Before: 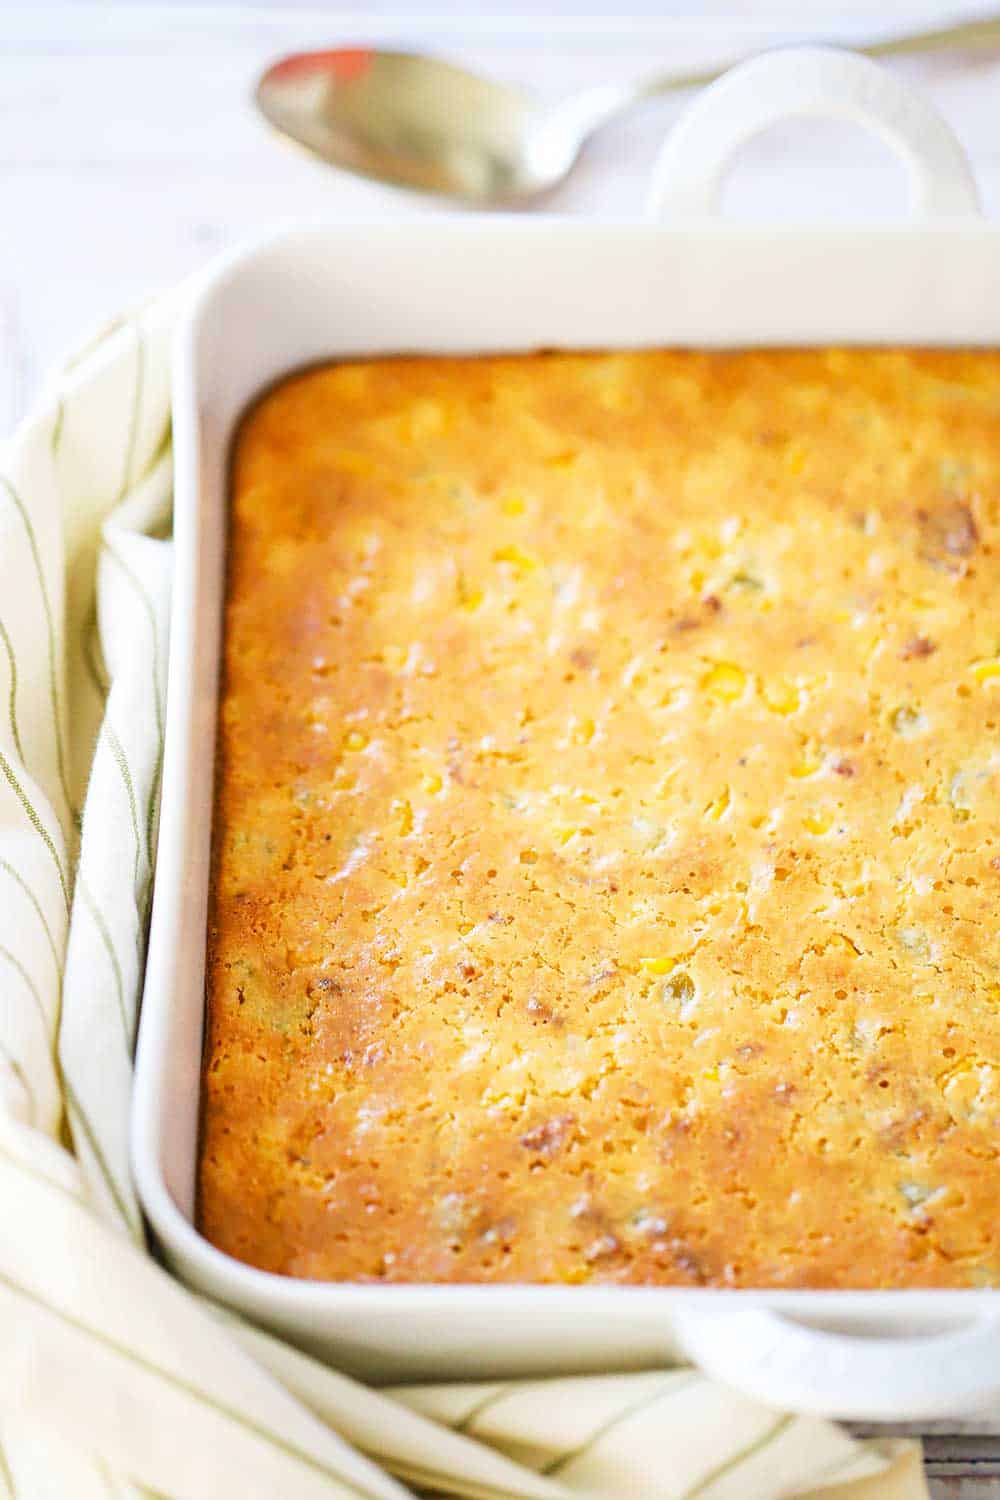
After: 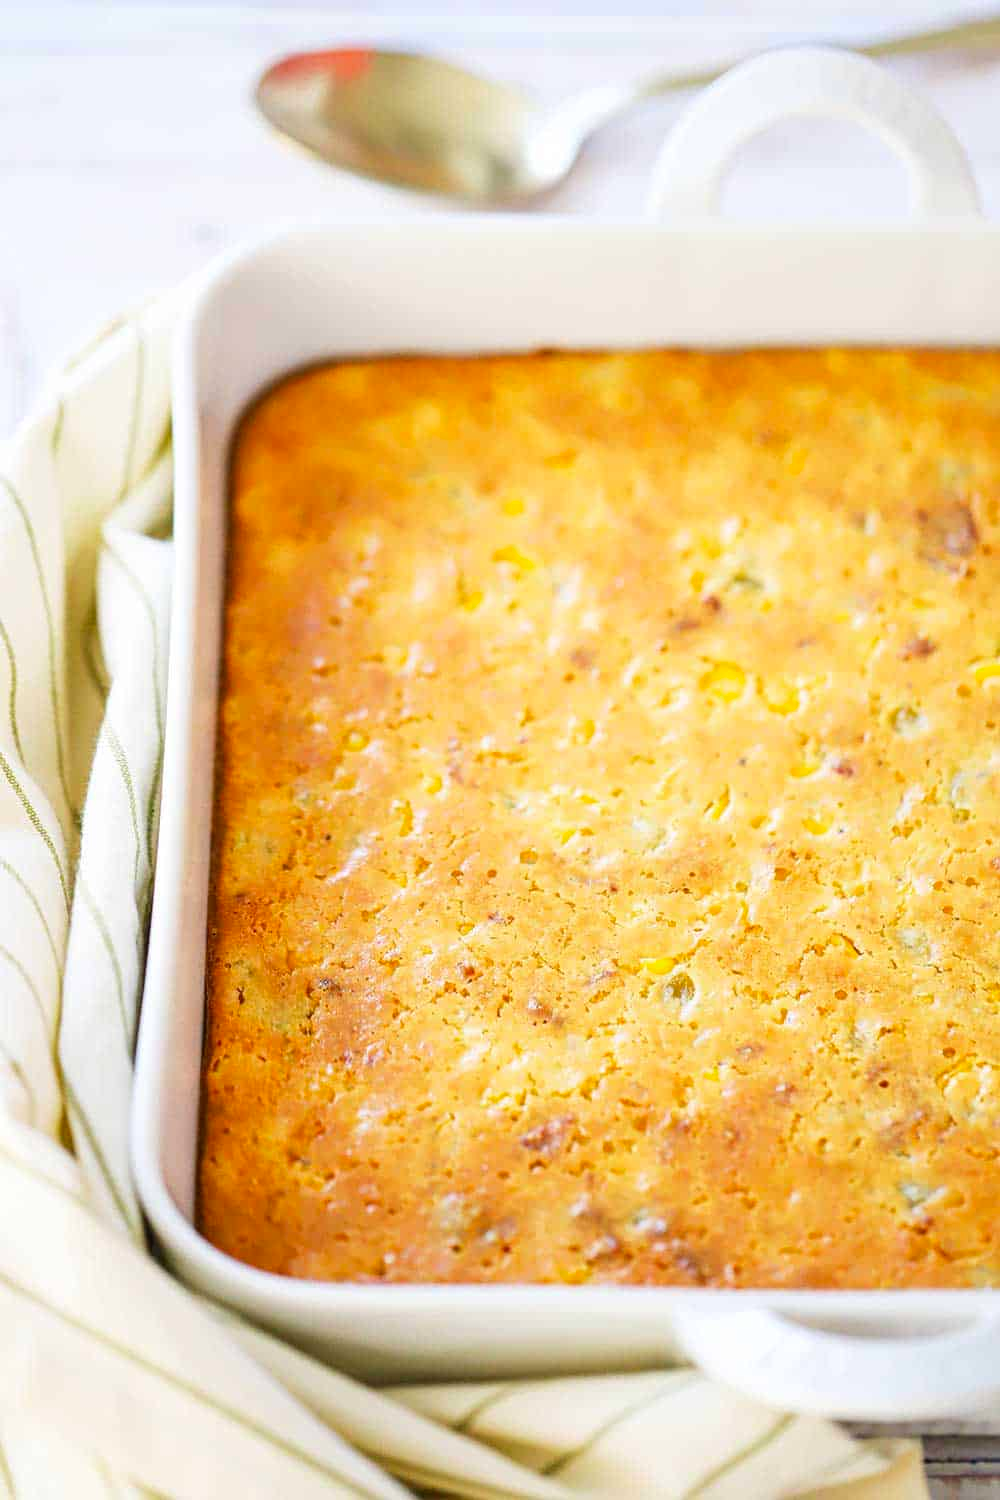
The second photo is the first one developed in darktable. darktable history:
contrast brightness saturation: saturation 0.095
